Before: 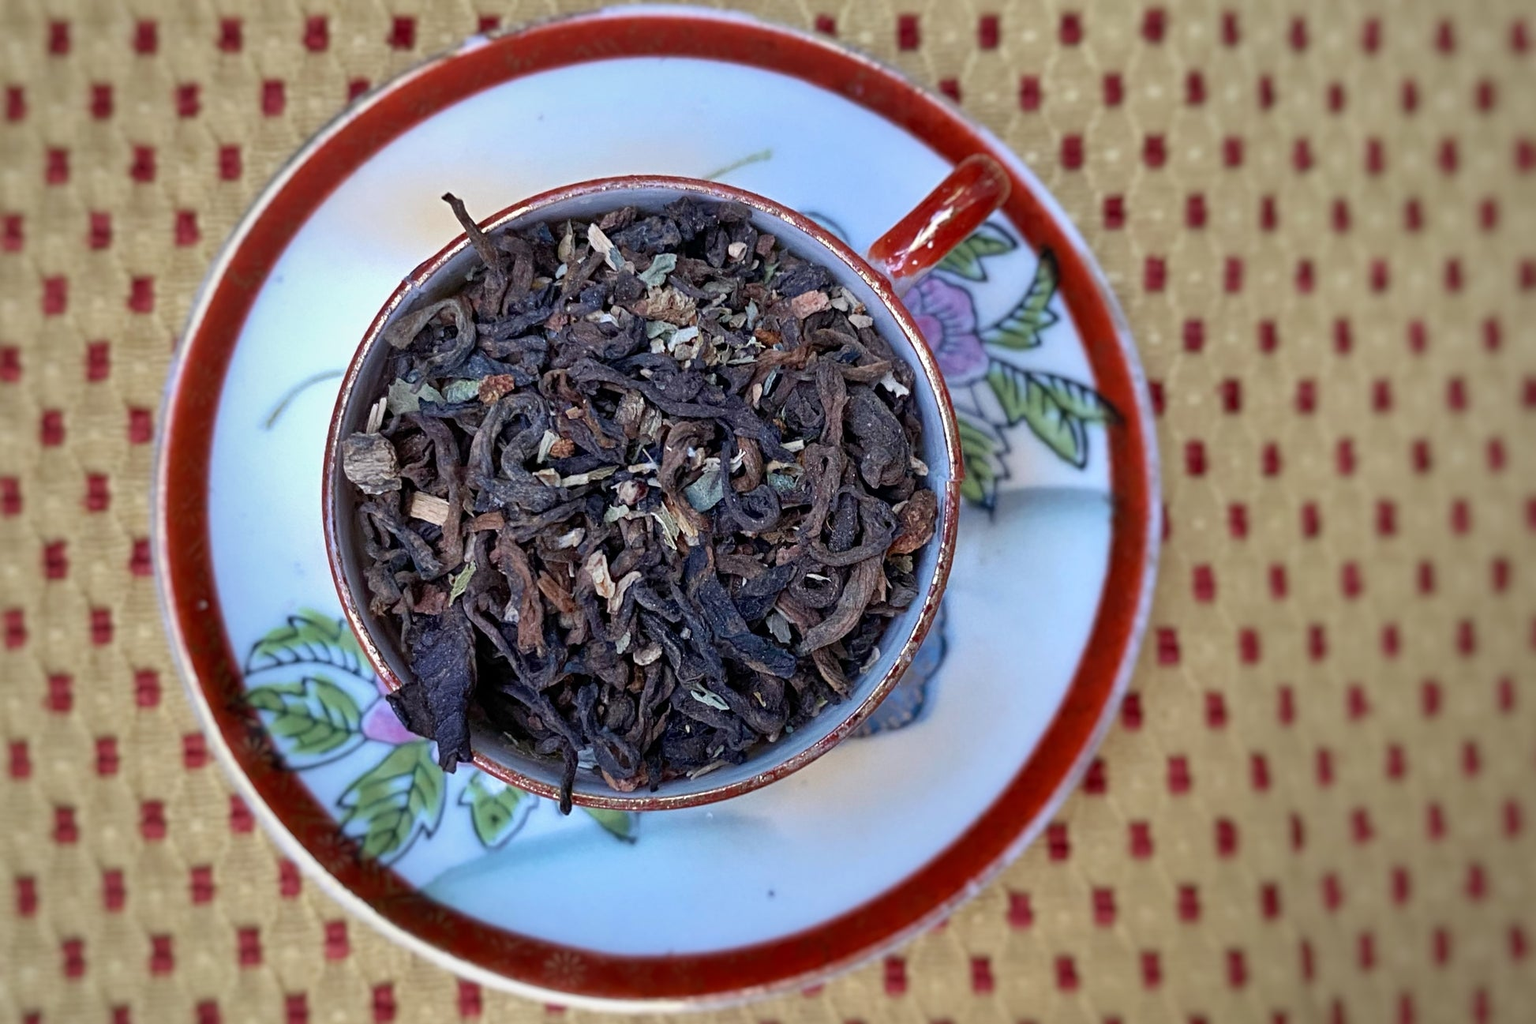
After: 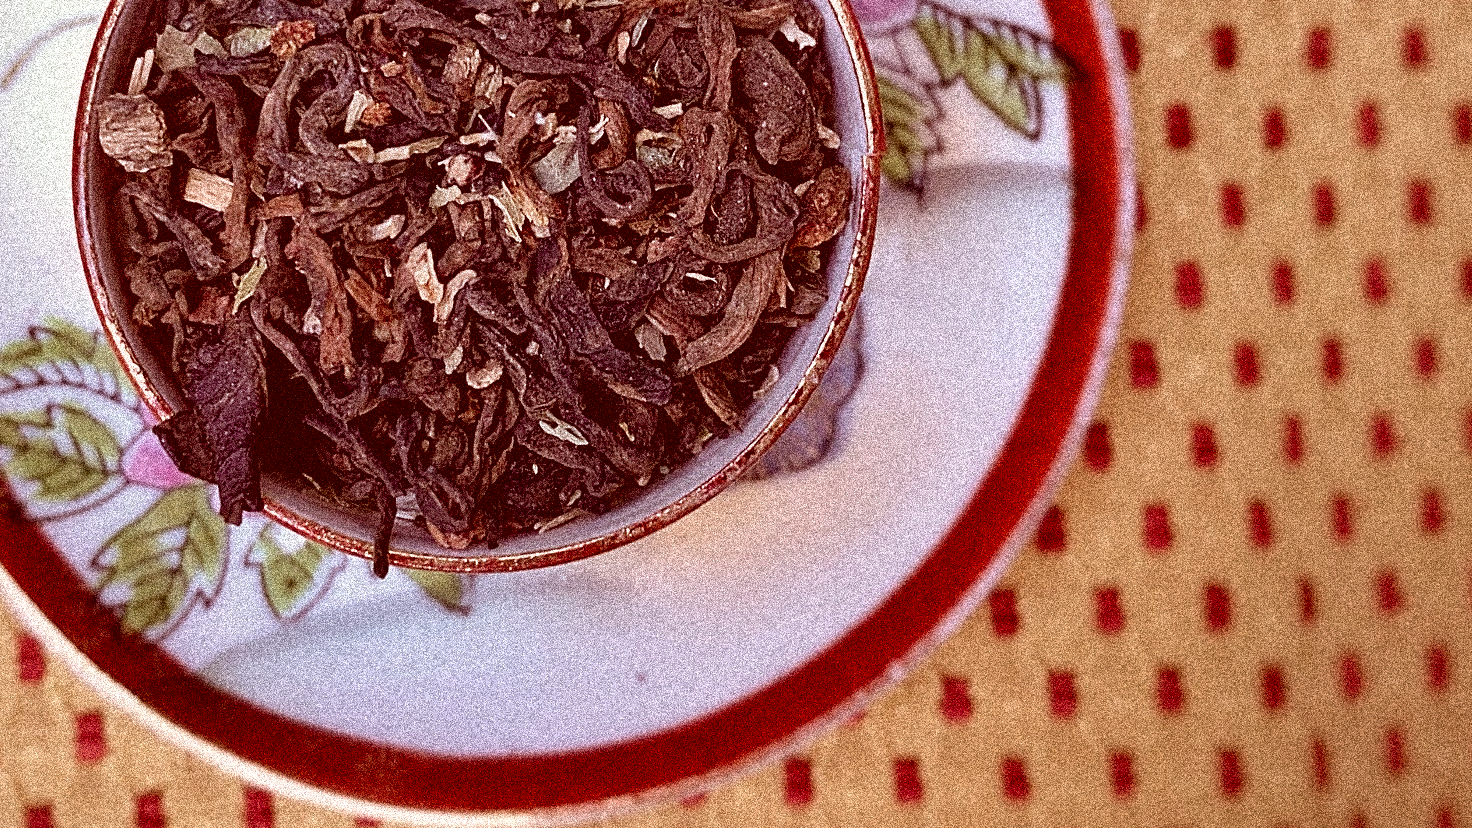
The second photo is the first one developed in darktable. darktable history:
shadows and highlights: radius 125.46, shadows 30.51, highlights -30.51, low approximation 0.01, soften with gaussian
crop and rotate: left 17.299%, top 35.115%, right 7.015%, bottom 1.024%
color correction: highlights a* 9.03, highlights b* 8.71, shadows a* 40, shadows b* 40, saturation 0.8
exposure: black level correction 0.007, exposure 0.159 EV, compensate highlight preservation false
sharpen: on, module defaults
tone equalizer: on, module defaults
grain: coarseness 3.75 ISO, strength 100%, mid-tones bias 0%
